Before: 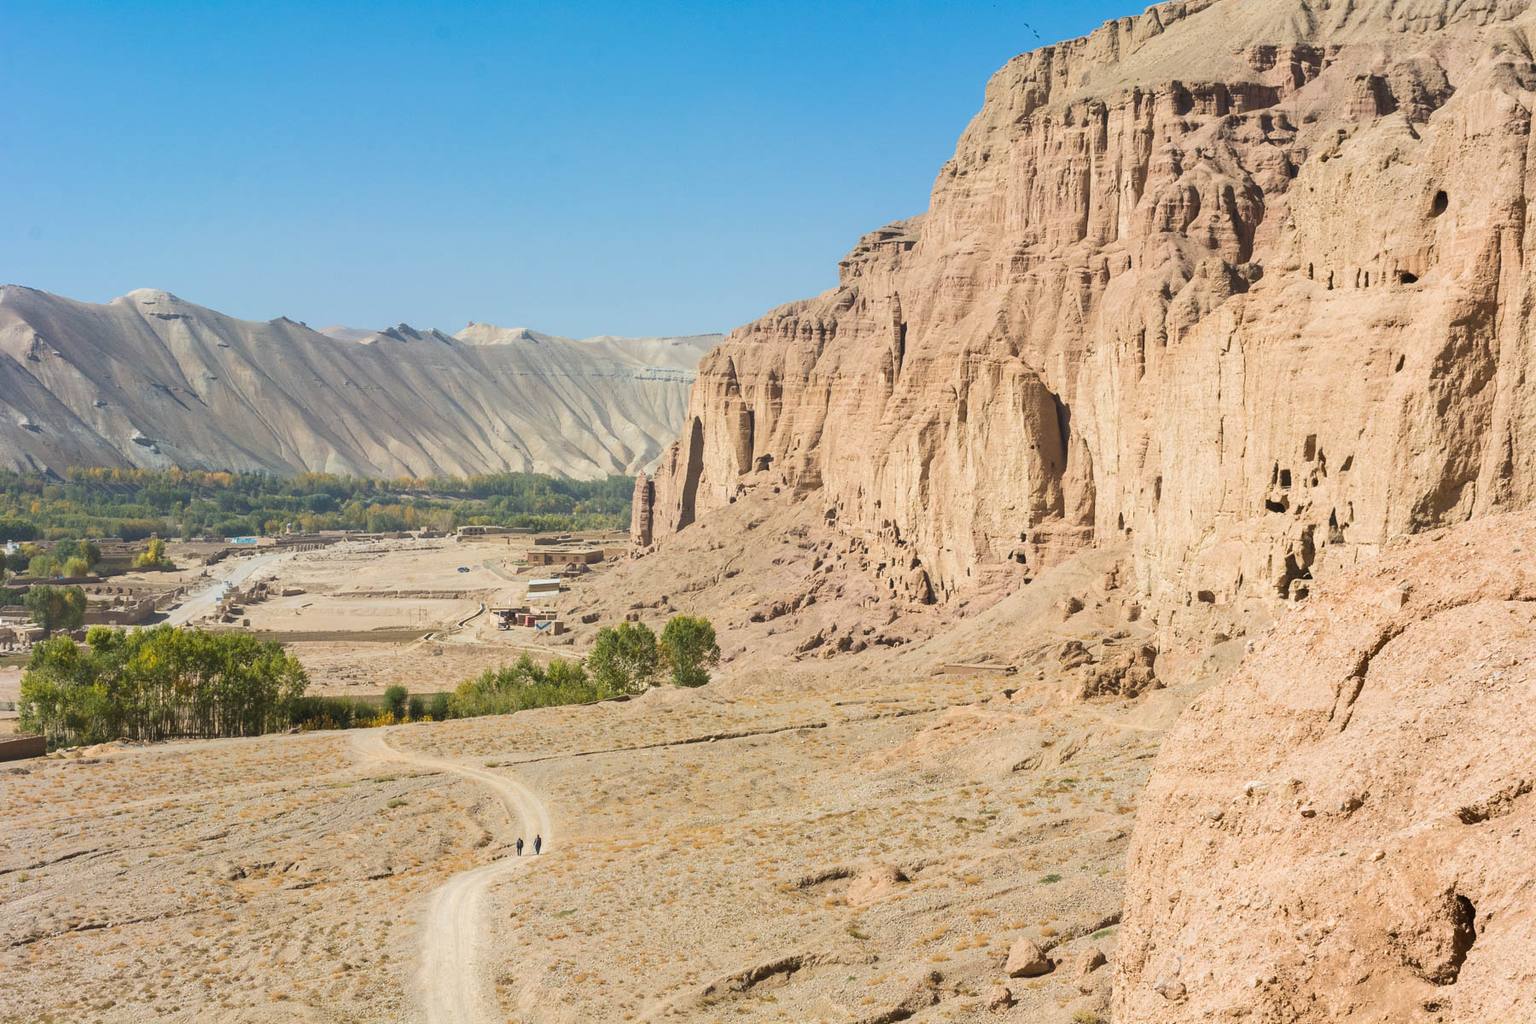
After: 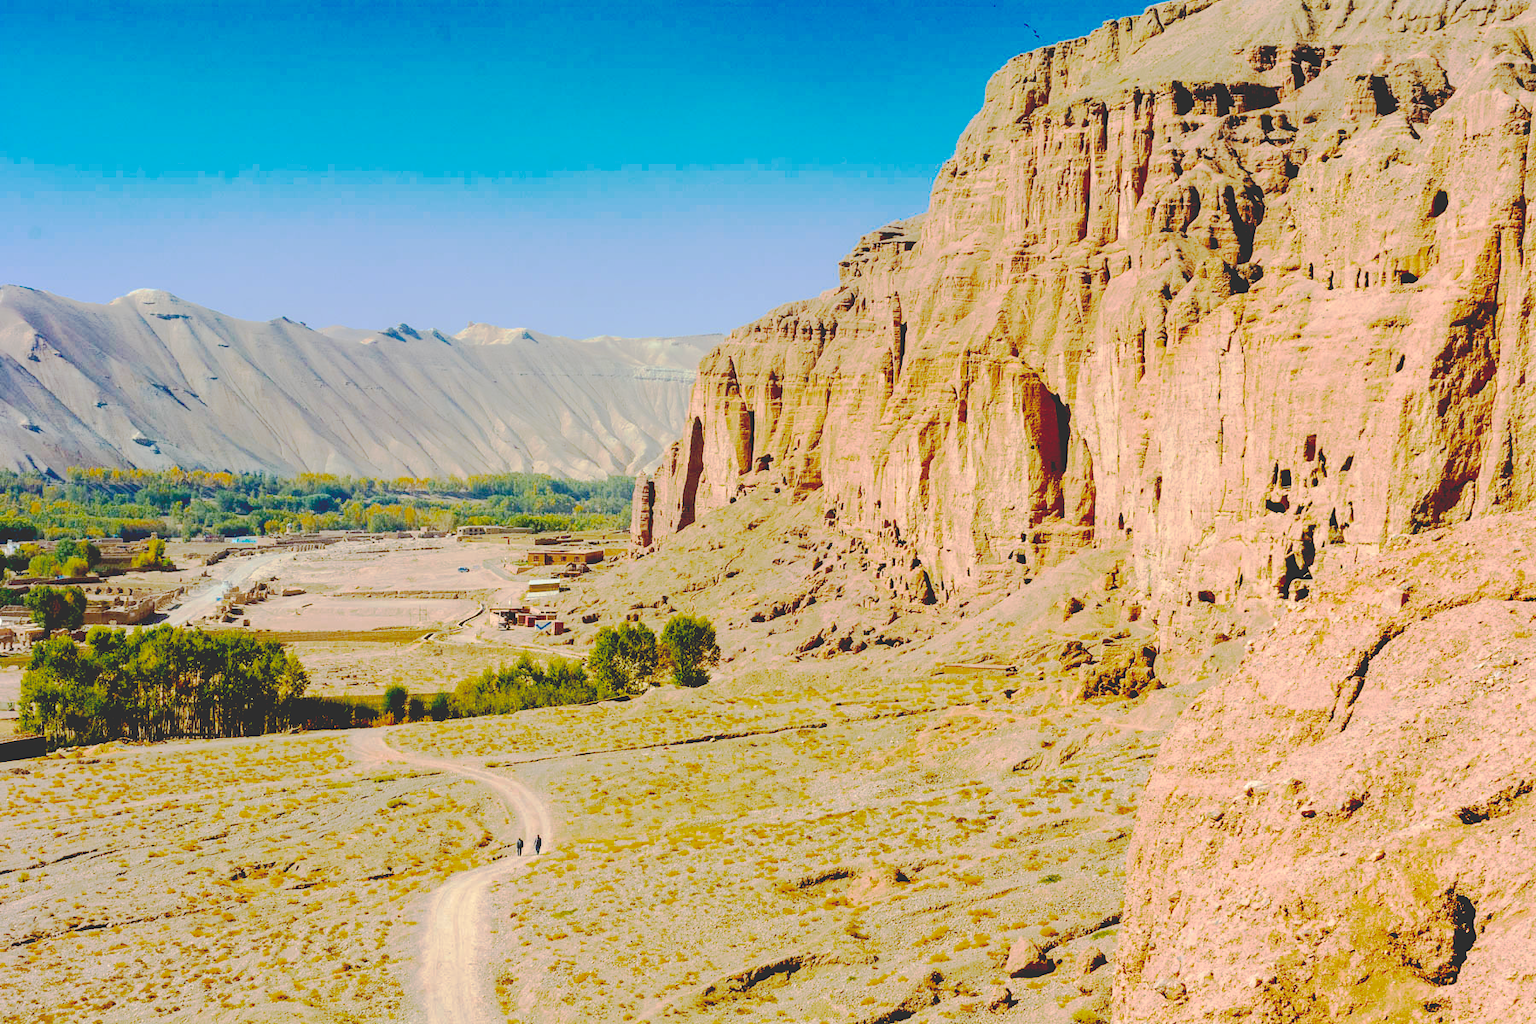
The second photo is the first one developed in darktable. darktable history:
base curve: curves: ch0 [(0.065, 0.026) (0.236, 0.358) (0.53, 0.546) (0.777, 0.841) (0.924, 0.992)], preserve colors none
color balance rgb: shadows lift › luminance -19.956%, linear chroma grading › global chroma 10.514%, perceptual saturation grading › global saturation 30.426%, perceptual brilliance grading › mid-tones 9.153%, perceptual brilliance grading › shadows 14.686%, global vibrance 1.719%, saturation formula JzAzBz (2021)
